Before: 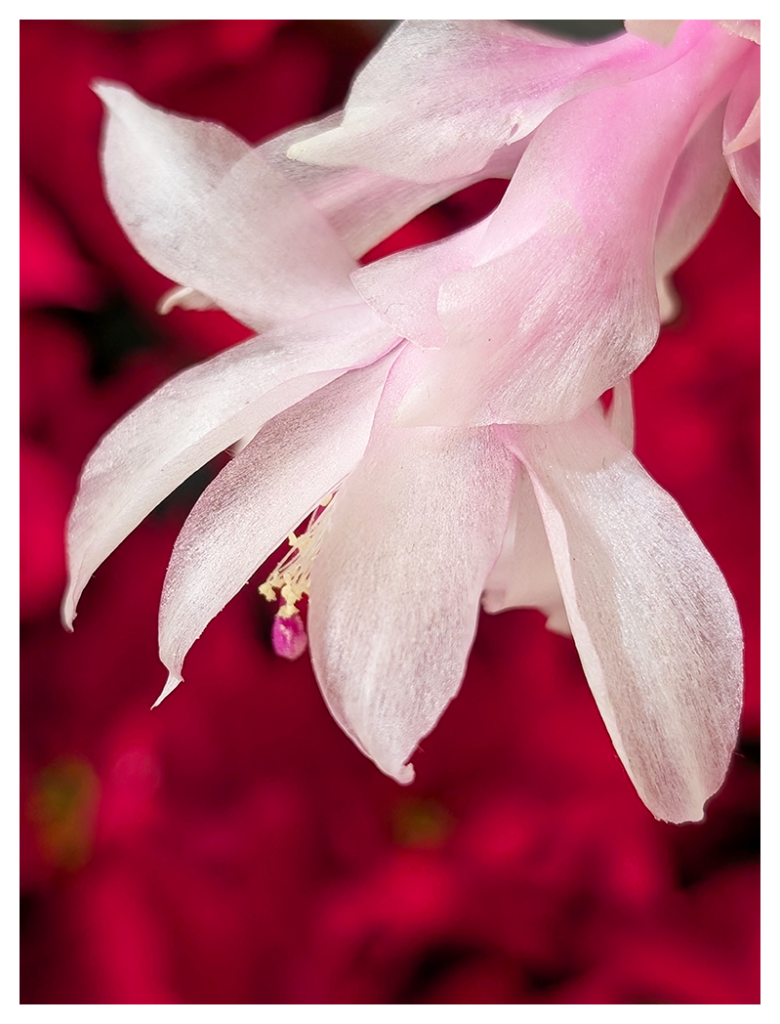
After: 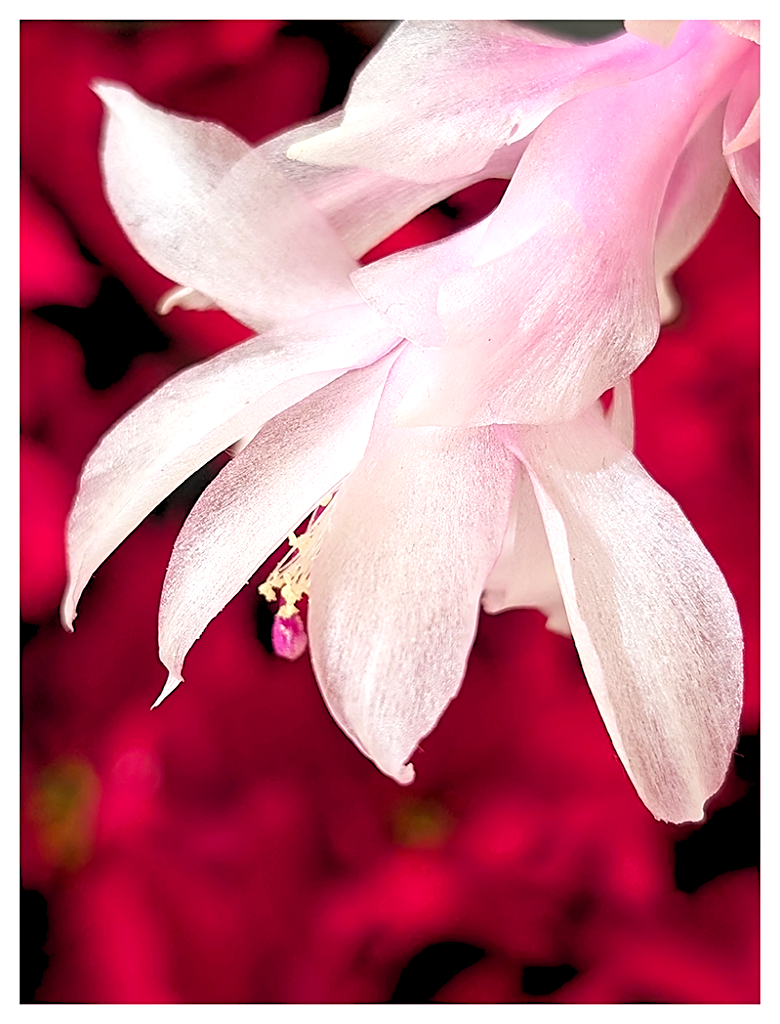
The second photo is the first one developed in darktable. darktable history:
exposure: exposure 0.2 EV, compensate highlight preservation false
sharpen: on, module defaults
rgb levels: levels [[0.013, 0.434, 0.89], [0, 0.5, 1], [0, 0.5, 1]]
